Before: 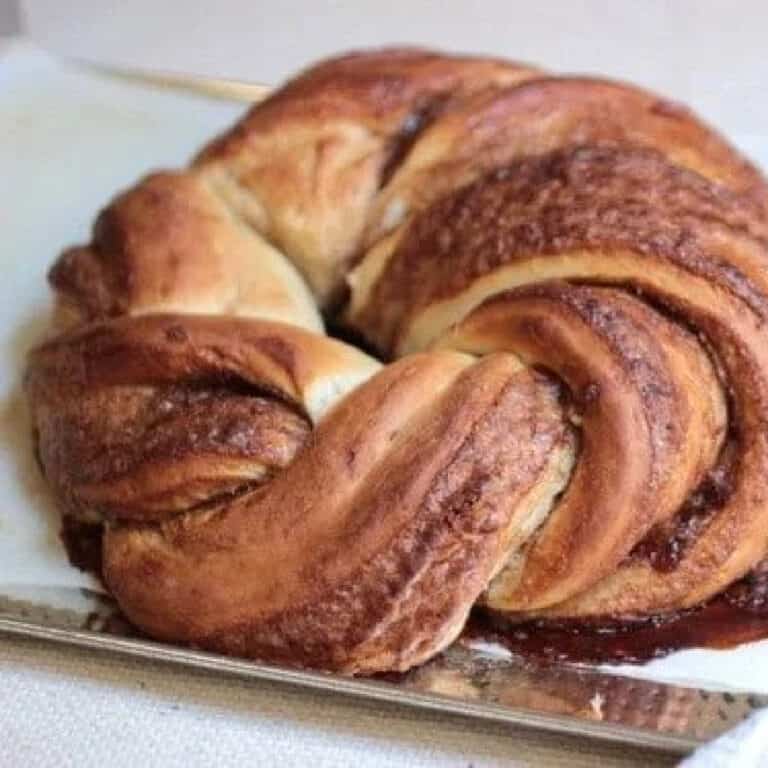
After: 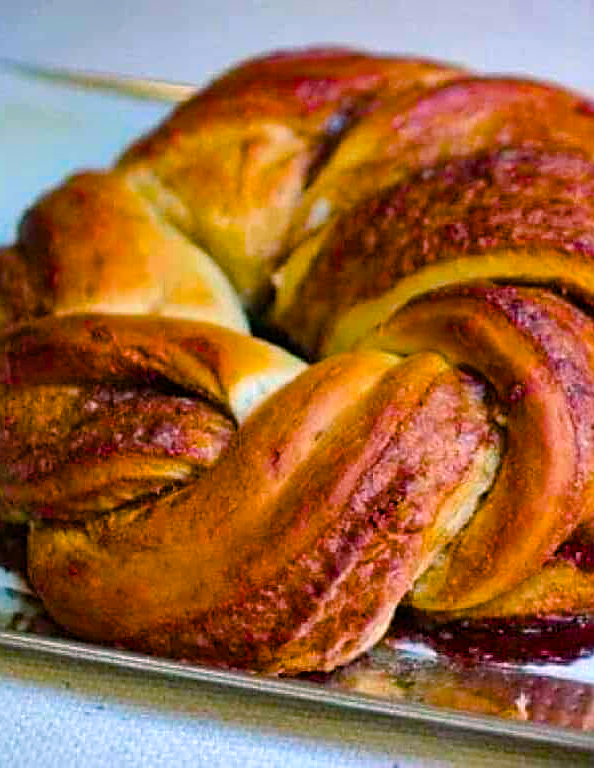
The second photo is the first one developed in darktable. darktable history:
shadows and highlights: shadows 61.12, highlights -60.31, soften with gaussian
color balance rgb: power › luminance -7.597%, power › chroma 2.246%, power › hue 221.02°, linear chroma grading › shadows 31.542%, linear chroma grading › global chroma -1.776%, linear chroma grading › mid-tones 3.986%, perceptual saturation grading › global saturation 65.736%, perceptual saturation grading › highlights 59.714%, perceptual saturation grading › mid-tones 49.418%, perceptual saturation grading › shadows 49.358%, global vibrance 20%
sharpen: on, module defaults
crop: left 9.872%, right 12.658%
